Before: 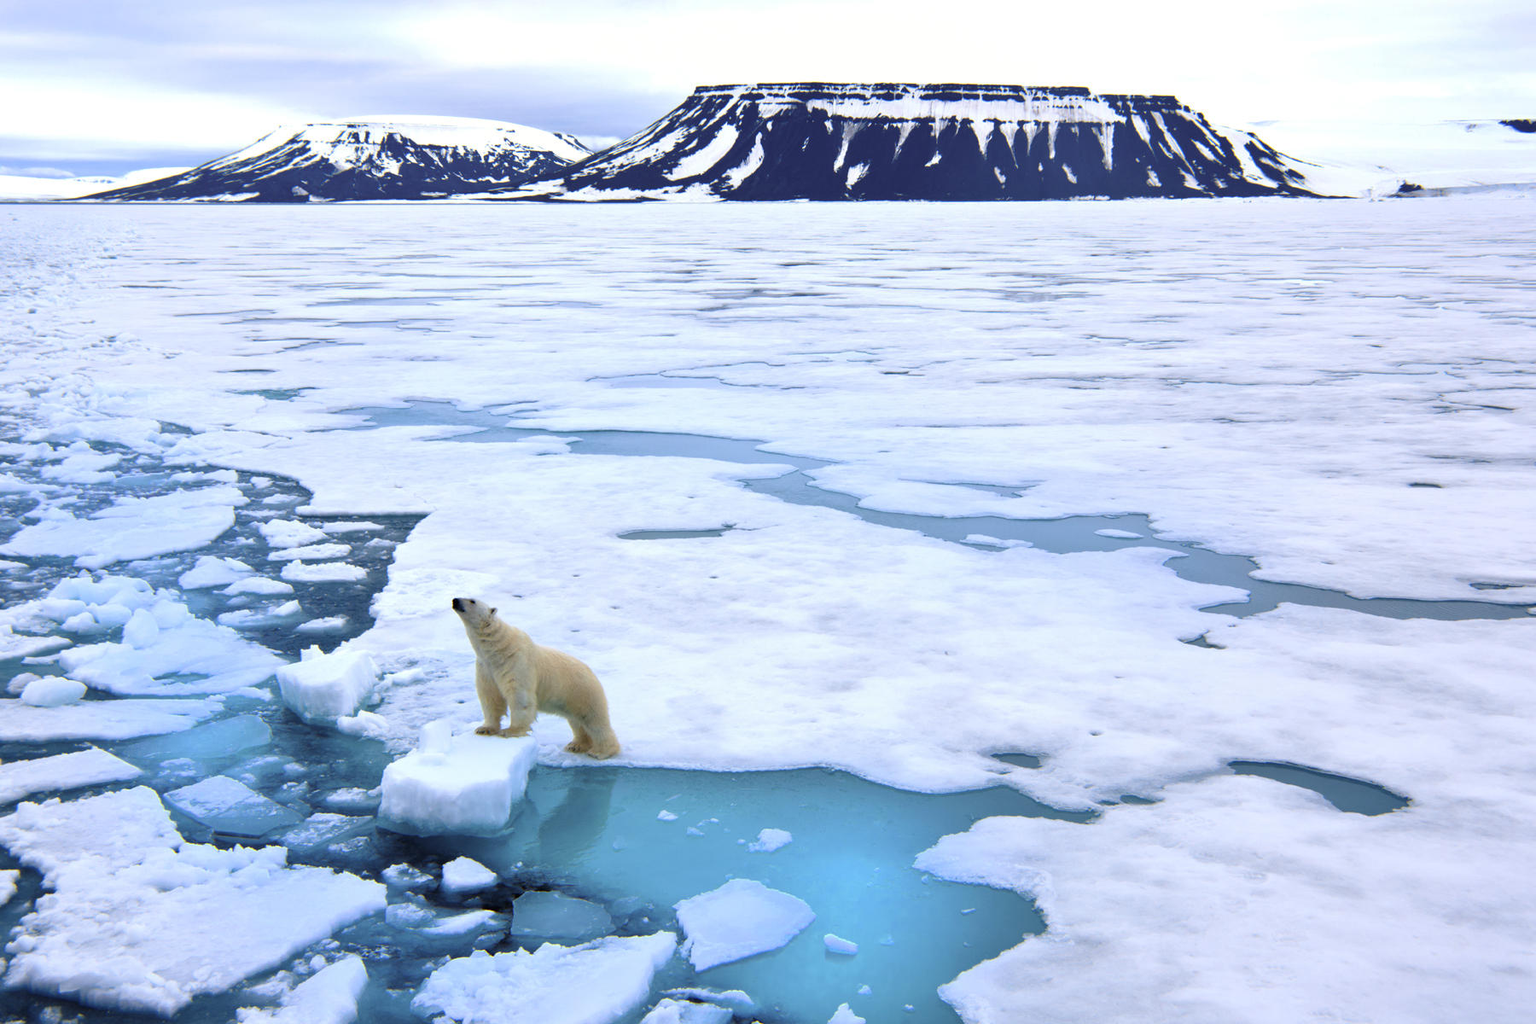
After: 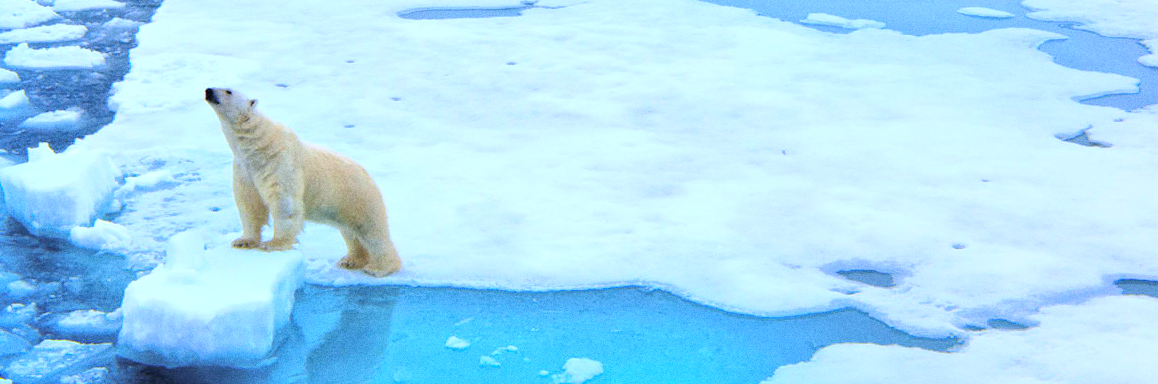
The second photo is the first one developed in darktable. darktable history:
crop: left 18.091%, top 51.13%, right 17.525%, bottom 16.85%
contrast brightness saturation: contrast 0.07, brightness 0.08, saturation 0.18
white balance: red 0.954, blue 1.079
grain: on, module defaults
tone equalizer: -8 EV -0.417 EV, -7 EV -0.389 EV, -6 EV -0.333 EV, -5 EV -0.222 EV, -3 EV 0.222 EV, -2 EV 0.333 EV, -1 EV 0.389 EV, +0 EV 0.417 EV, edges refinement/feathering 500, mask exposure compensation -1.57 EV, preserve details no
exposure: black level correction 0, exposure 0.7 EV, compensate exposure bias true, compensate highlight preservation false
global tonemap: drago (1, 100), detail 1
